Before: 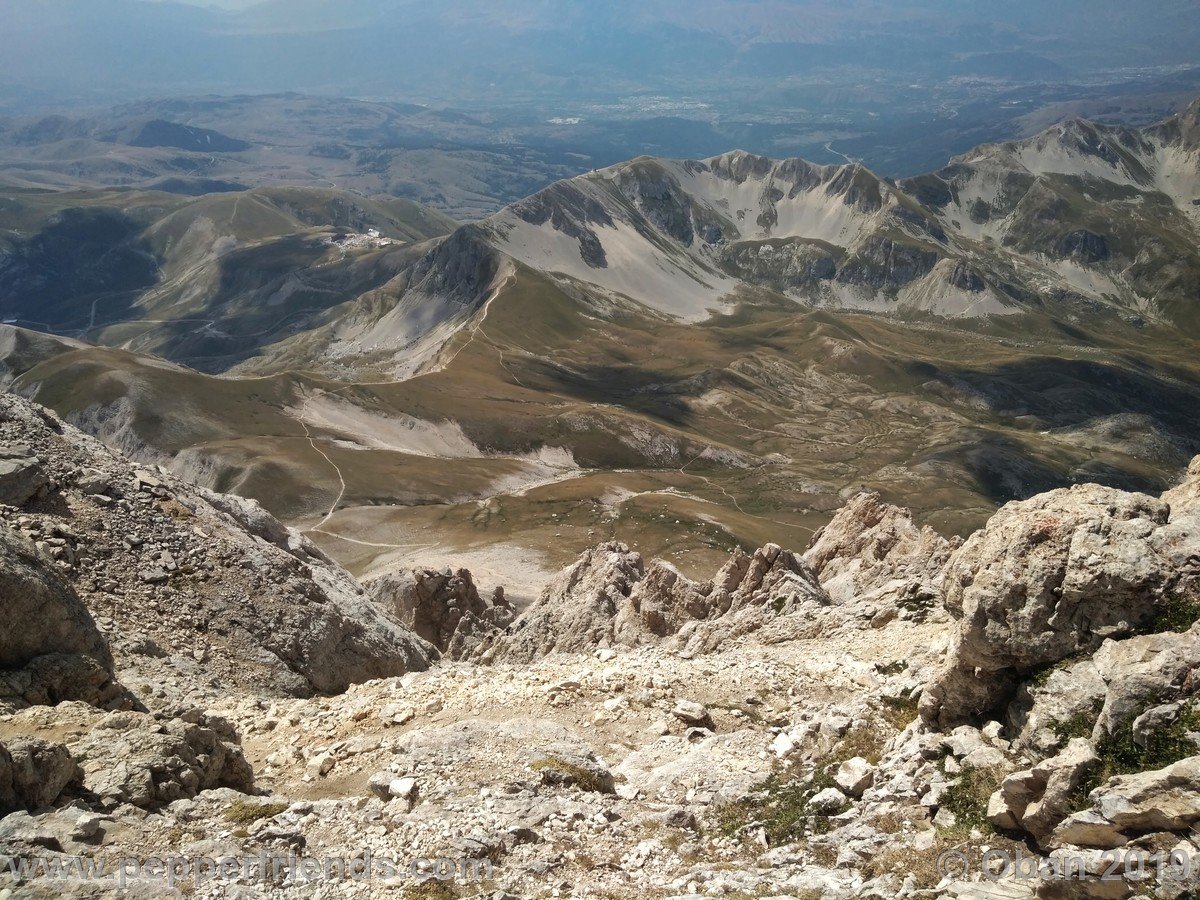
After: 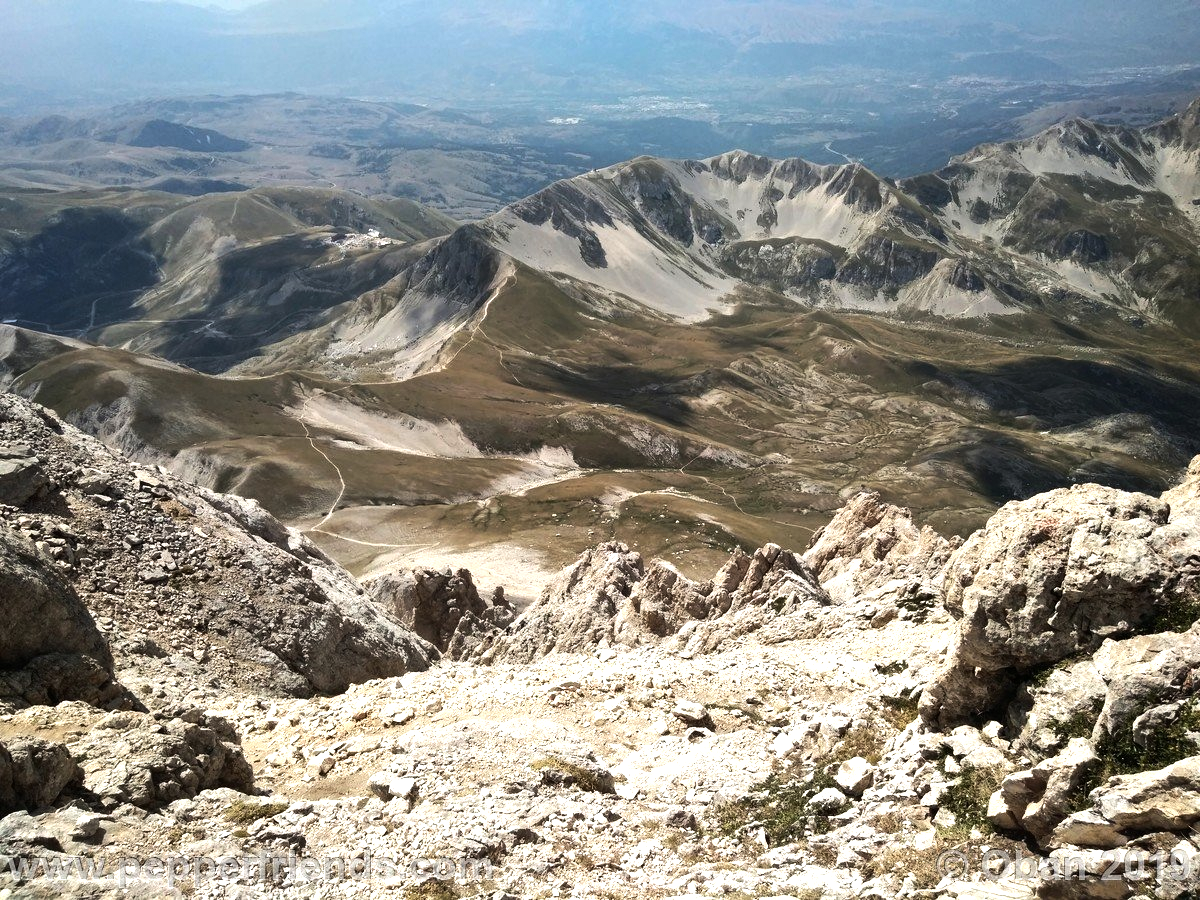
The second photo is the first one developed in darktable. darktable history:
exposure: black level correction 0.001, exposure 0.14 EV, compensate highlight preservation false
tone equalizer: -8 EV -0.75 EV, -7 EV -0.7 EV, -6 EV -0.6 EV, -5 EV -0.4 EV, -3 EV 0.4 EV, -2 EV 0.6 EV, -1 EV 0.7 EV, +0 EV 0.75 EV, edges refinement/feathering 500, mask exposure compensation -1.57 EV, preserve details no
